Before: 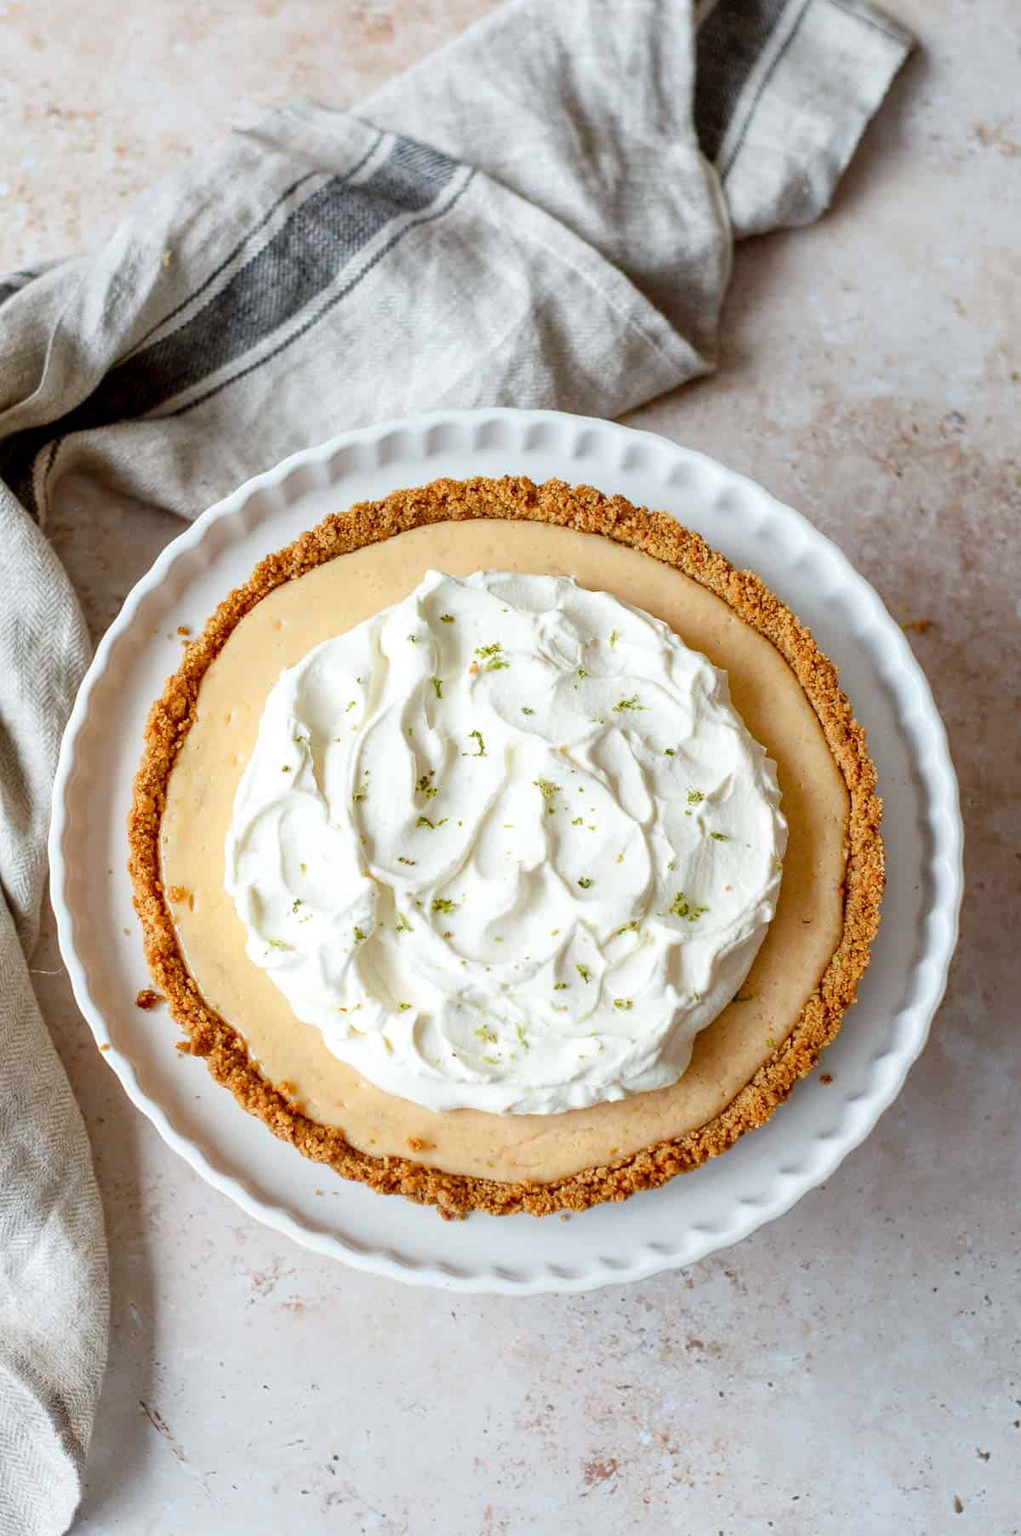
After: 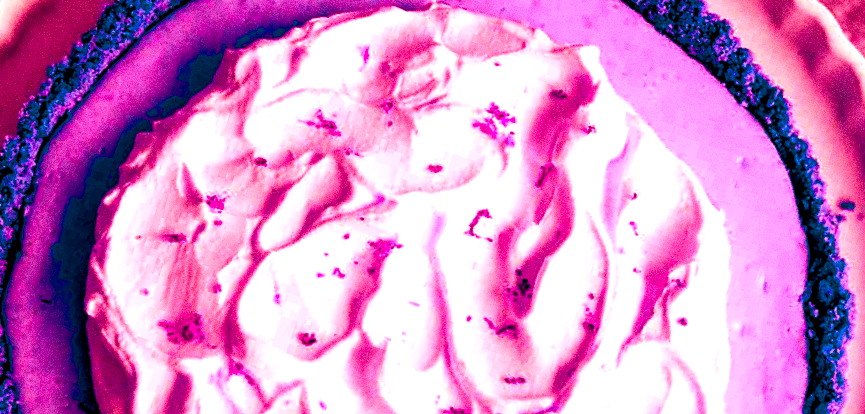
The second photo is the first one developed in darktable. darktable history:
rotate and perspective: rotation -2.12°, lens shift (vertical) 0.009, lens shift (horizontal) -0.008, automatic cropping original format, crop left 0.036, crop right 0.964, crop top 0.05, crop bottom 0.959
grain: coarseness 0.09 ISO, strength 40%
color balance rgb: shadows lift › luminance -18.76%, shadows lift › chroma 35.44%, power › luminance -3.76%, power › hue 142.17°, highlights gain › chroma 7.5%, highlights gain › hue 184.75°, global offset › luminance -0.52%, global offset › chroma 0.91%, global offset › hue 173.36°, shadows fall-off 300%, white fulcrum 2 EV, highlights fall-off 300%, linear chroma grading › shadows 17.19%, linear chroma grading › highlights 61.12%, linear chroma grading › global chroma 50%, hue shift -150.52°, perceptual brilliance grading › global brilliance 12%, mask middle-gray fulcrum 100%, contrast gray fulcrum 38.43%, contrast 35.15%, saturation formula JzAzBz (2021)
crop and rotate: angle 16.12°, top 30.835%, bottom 35.653%
contrast brightness saturation: contrast 0.14
